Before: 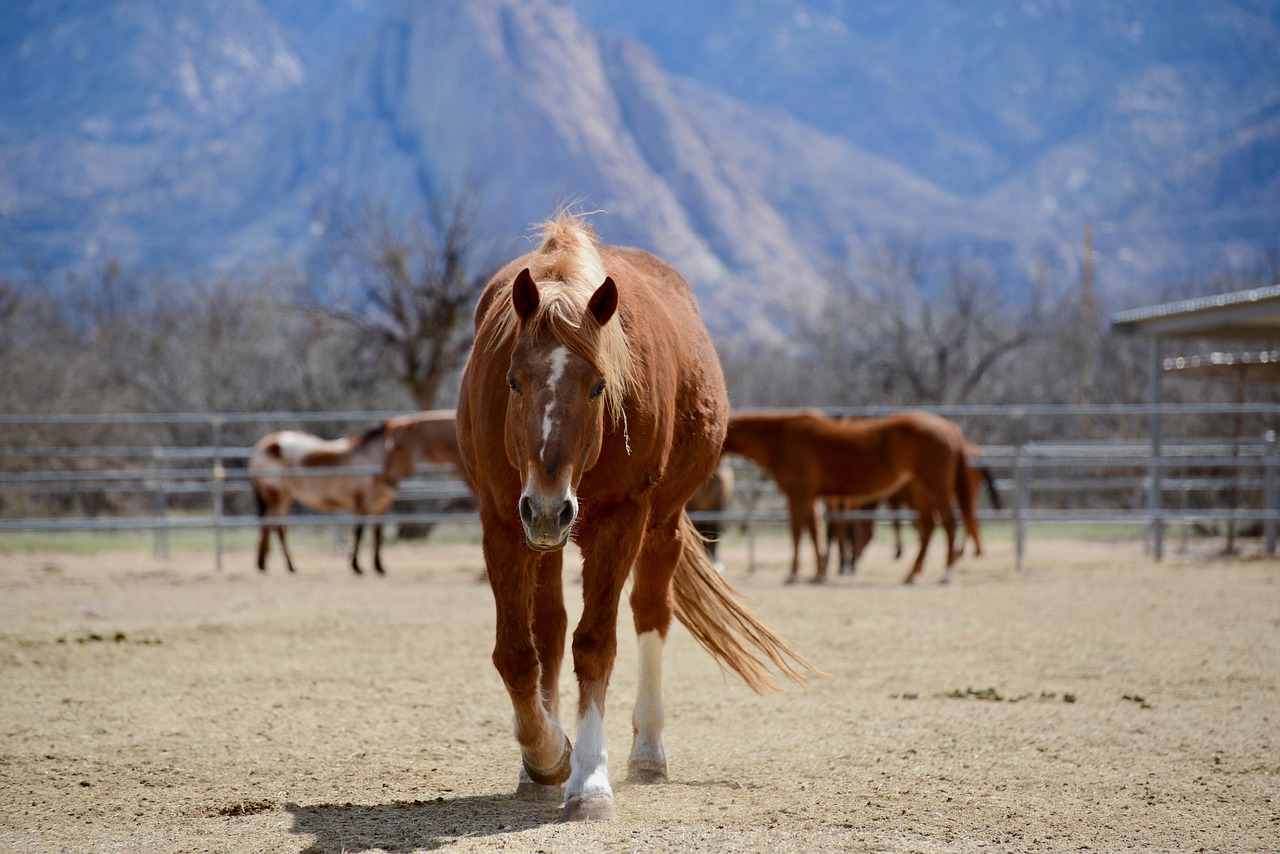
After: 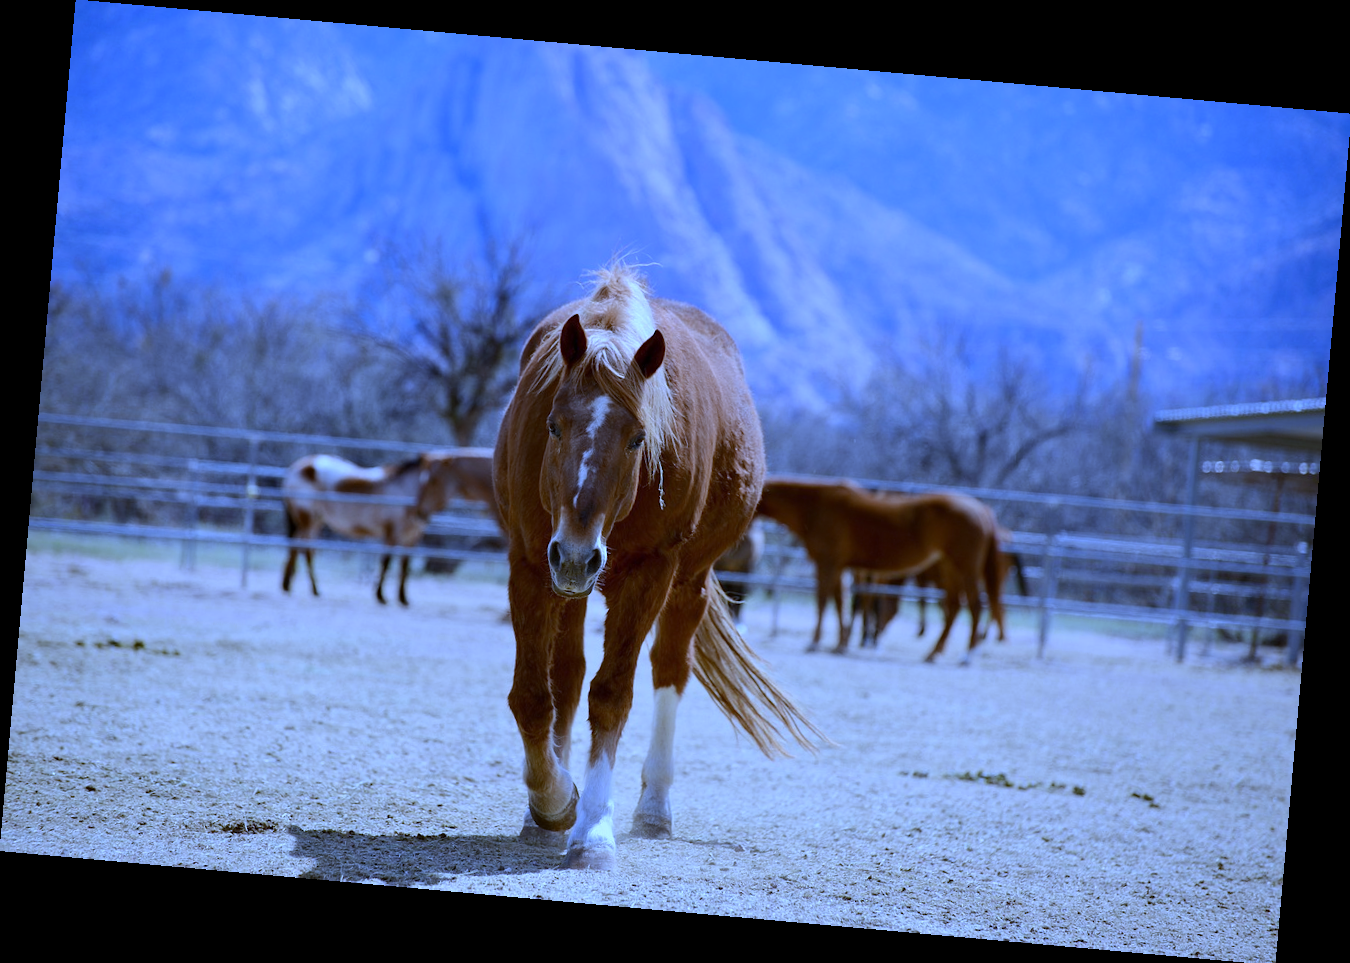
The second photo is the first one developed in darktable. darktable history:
white balance: red 0.766, blue 1.537
rotate and perspective: rotation 5.12°, automatic cropping off
